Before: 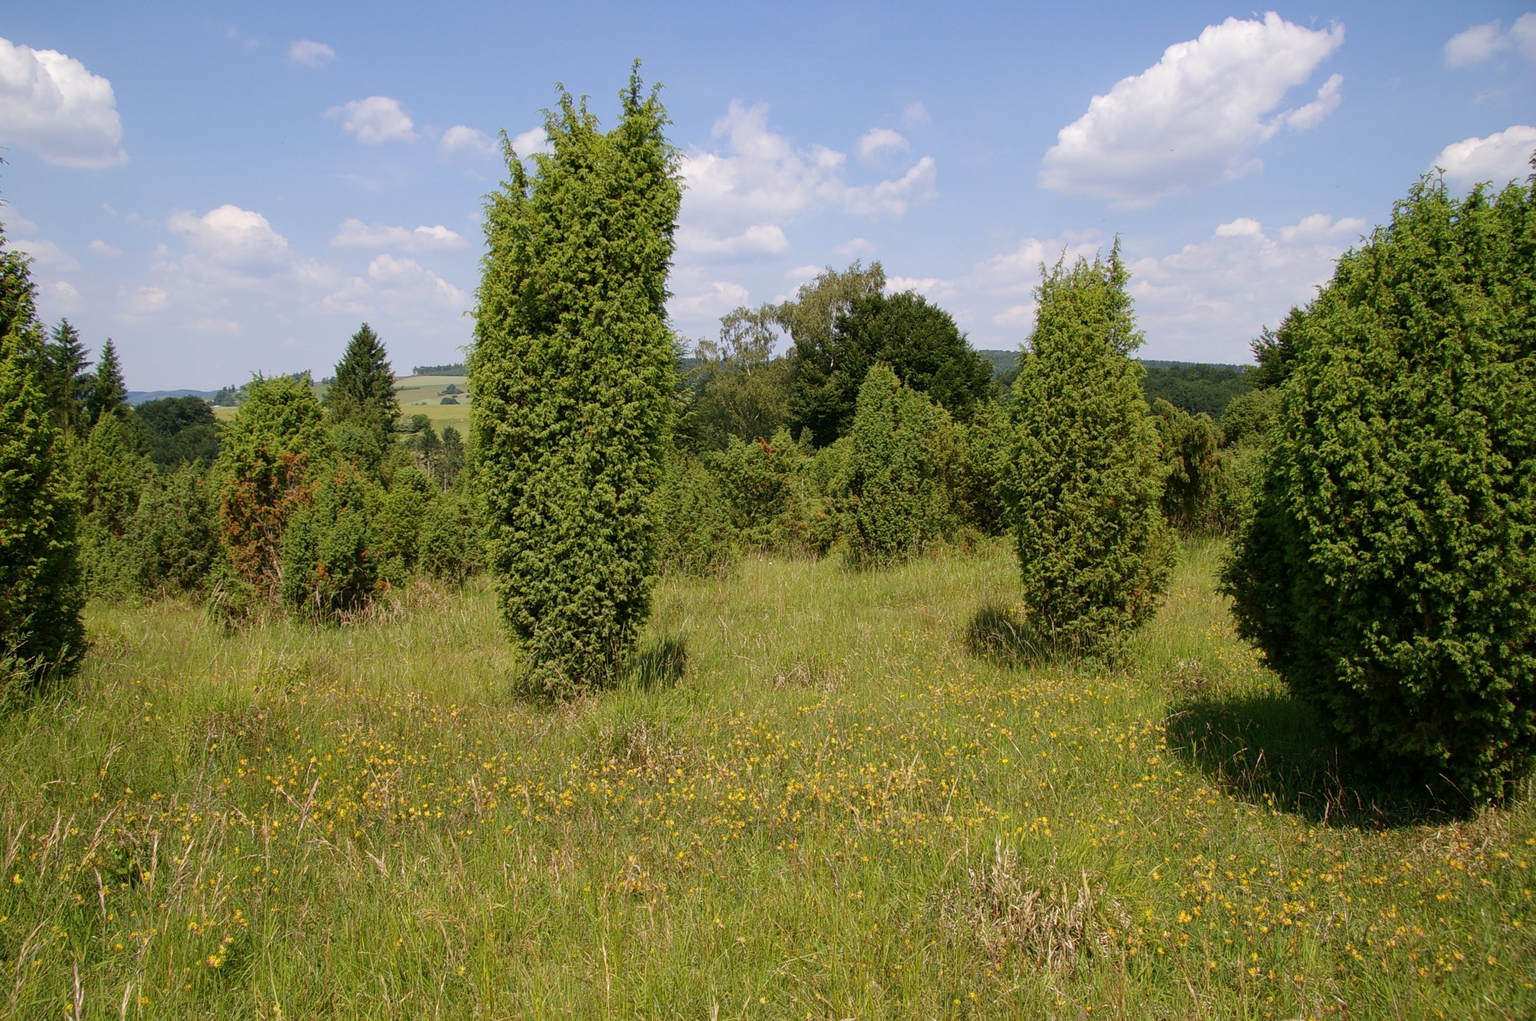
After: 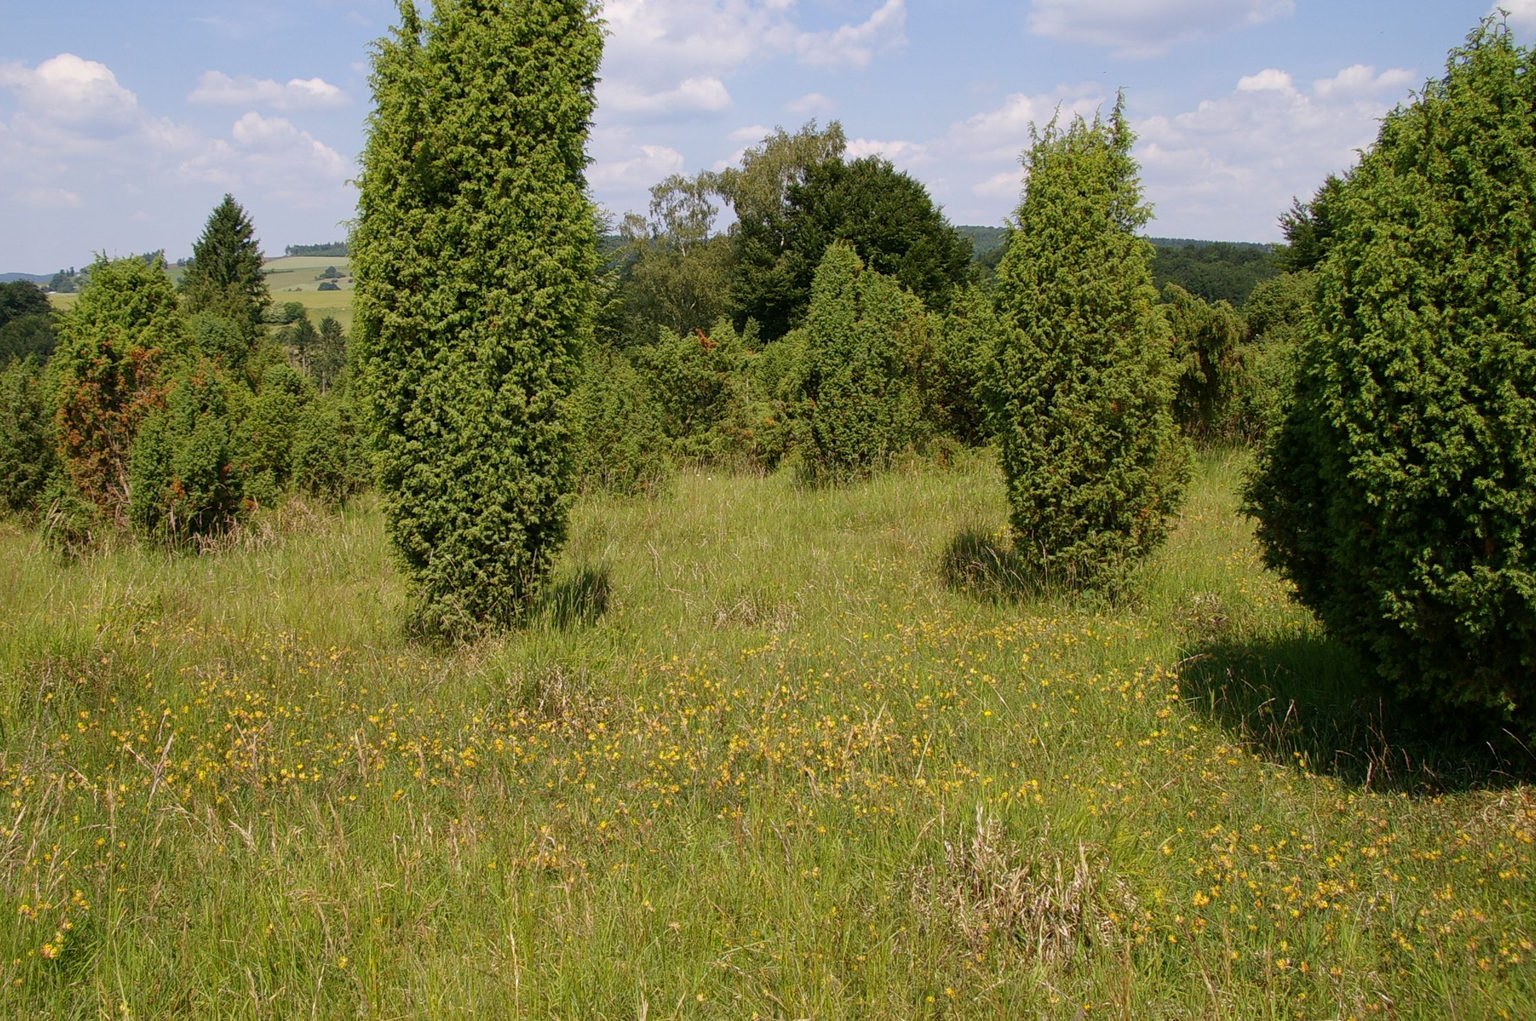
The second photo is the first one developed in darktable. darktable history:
crop: left 11.263%, top 15.69%, right 4.427%
